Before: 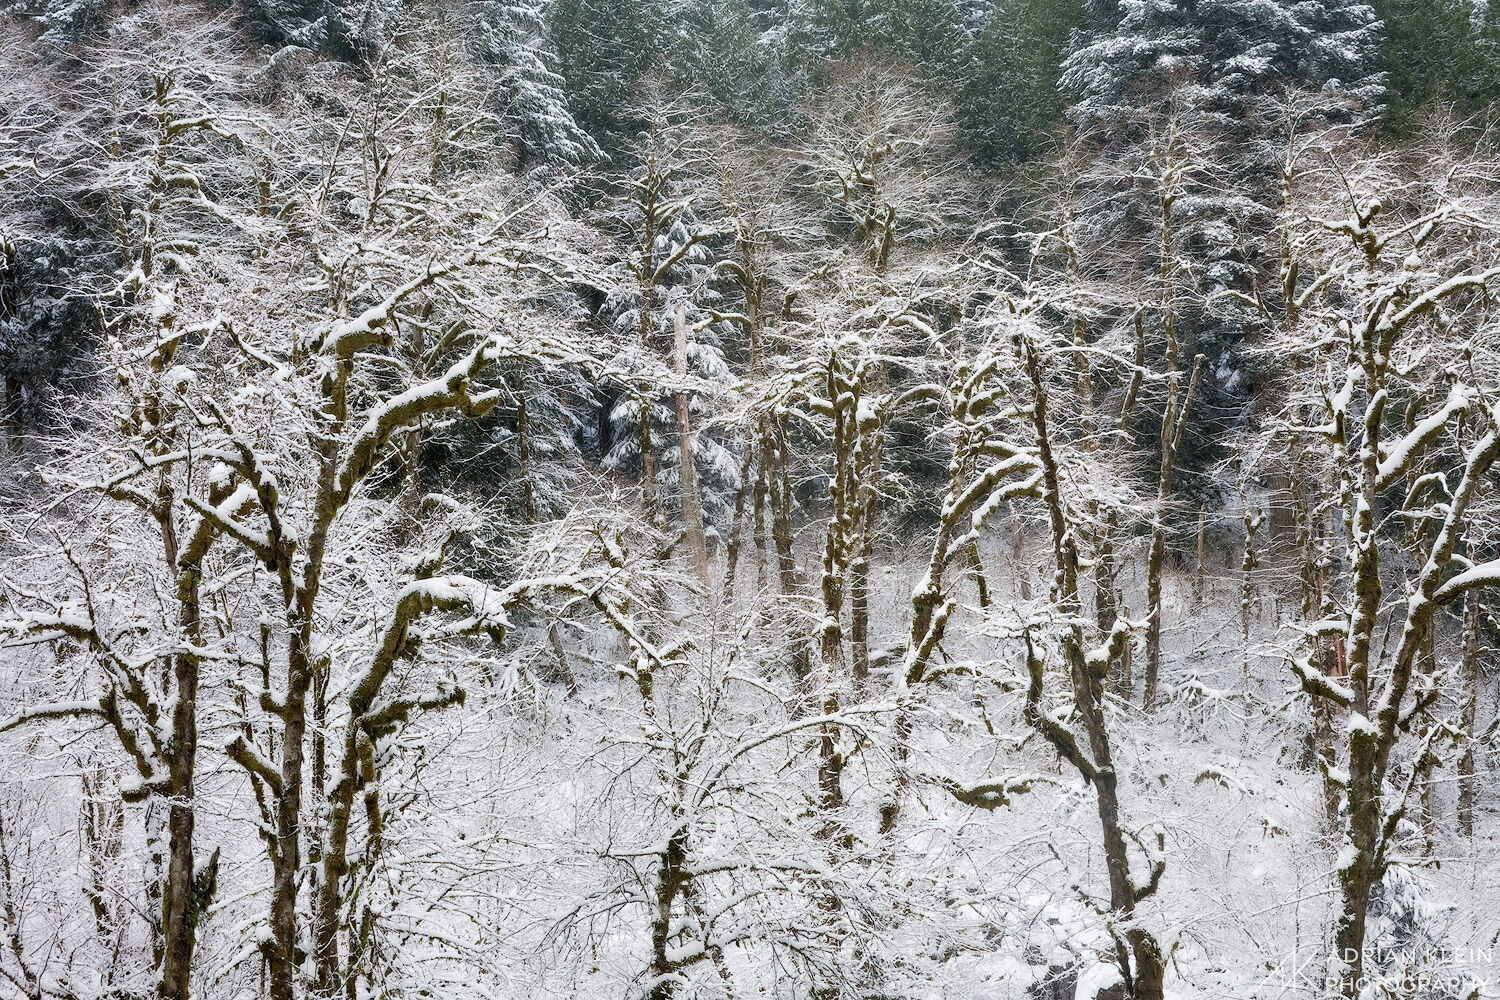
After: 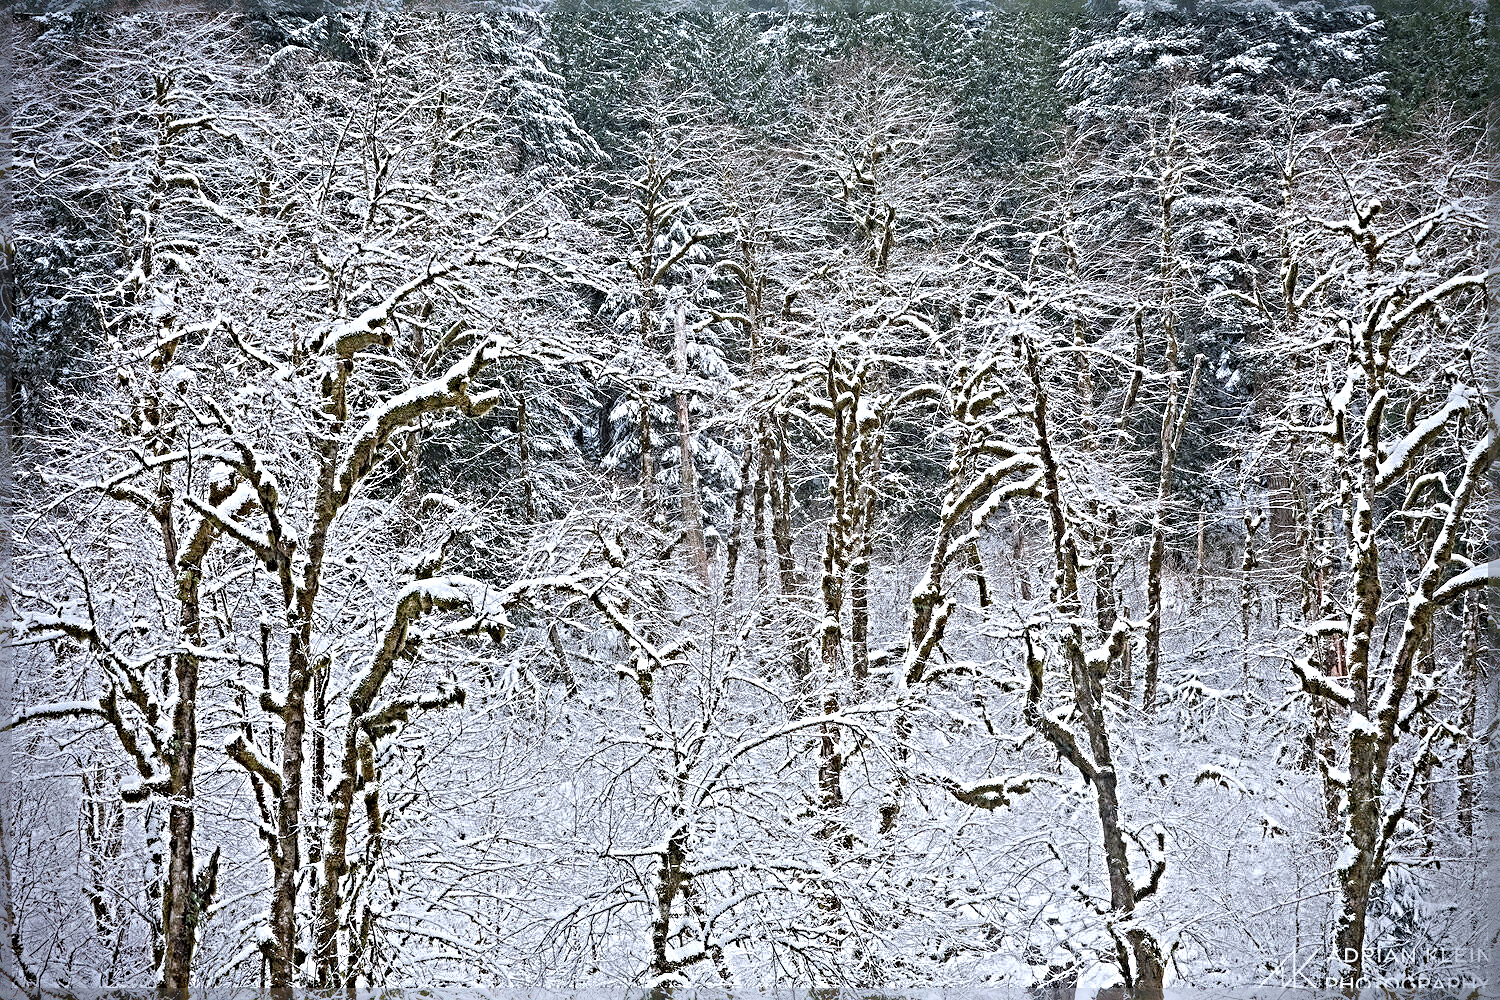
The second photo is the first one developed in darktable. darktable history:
vignetting: fall-off radius 61.02%, brightness -0.989, saturation 0.498, unbound false
color correction: highlights a* -0.639, highlights b* -9.42
sharpen: radius 6.286, amount 1.806, threshold 0.023
local contrast: highlights 46%, shadows 2%, detail 100%
